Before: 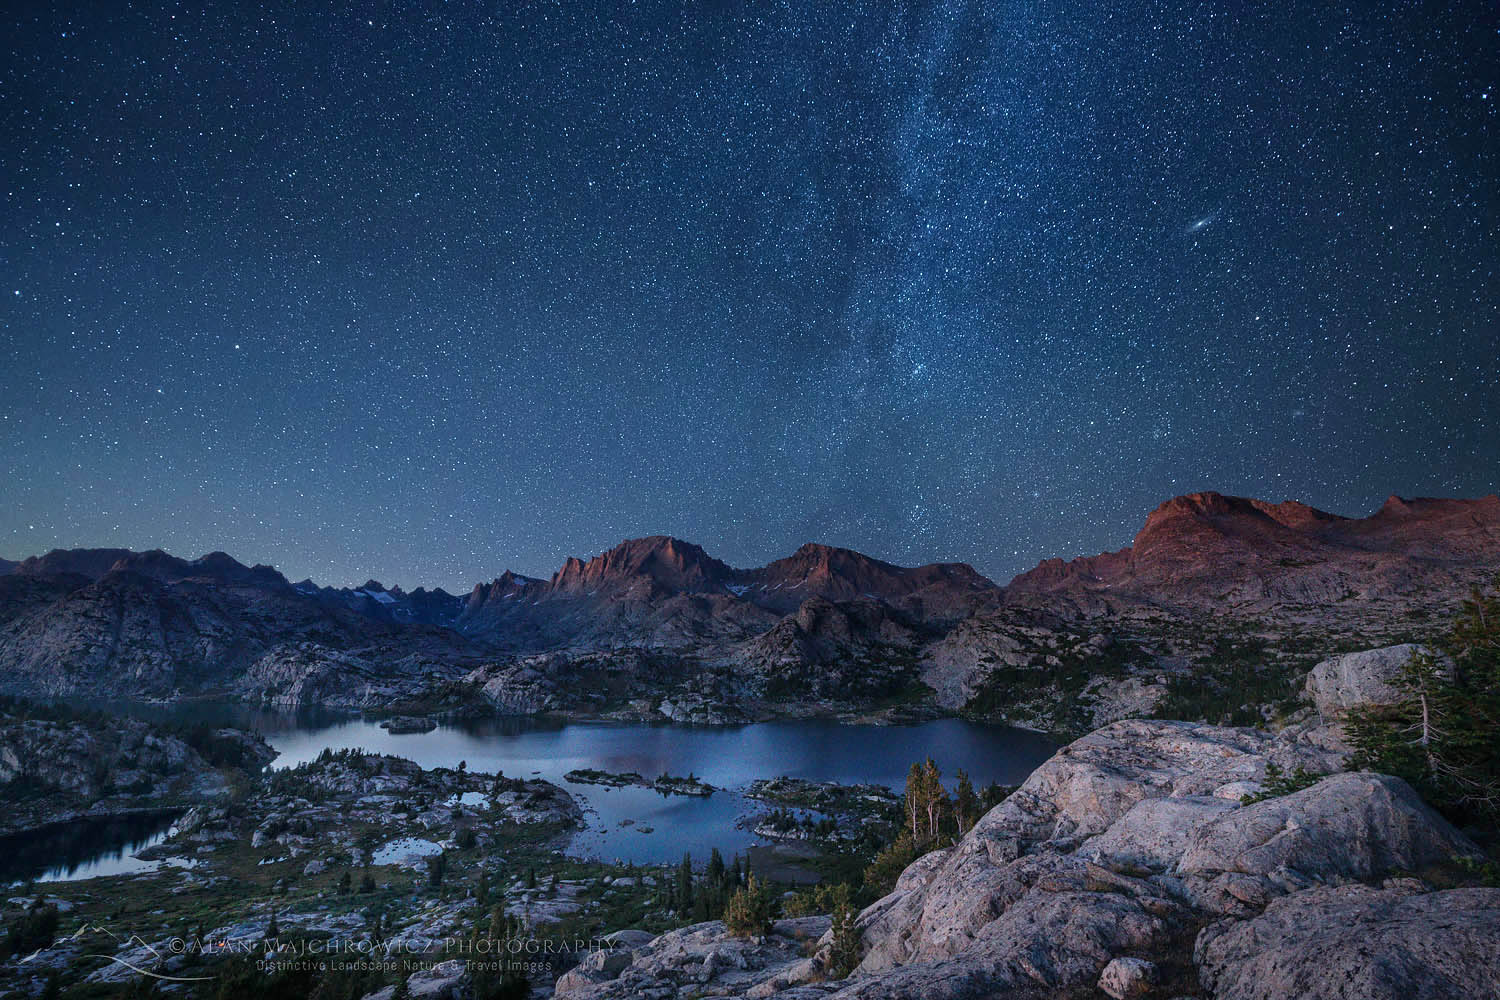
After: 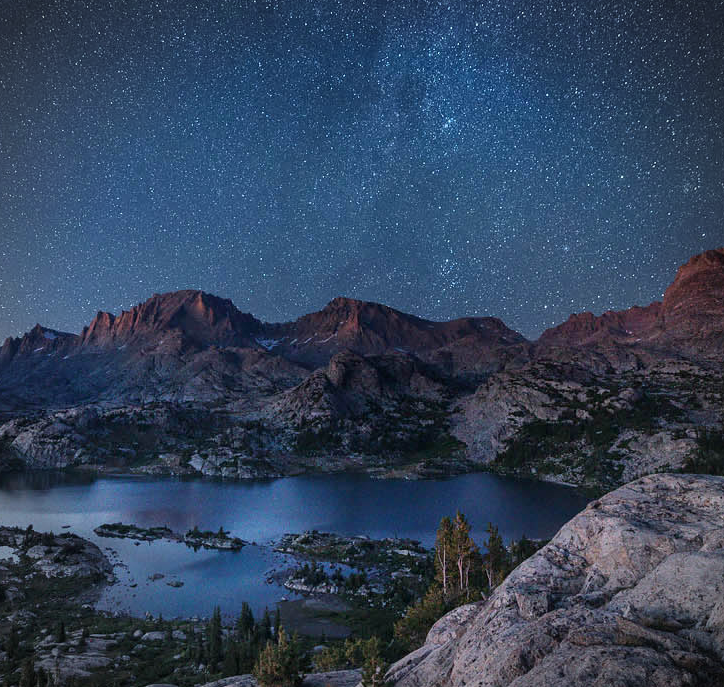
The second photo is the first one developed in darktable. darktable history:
crop: left 31.379%, top 24.658%, right 20.326%, bottom 6.628%
vignetting: on, module defaults
